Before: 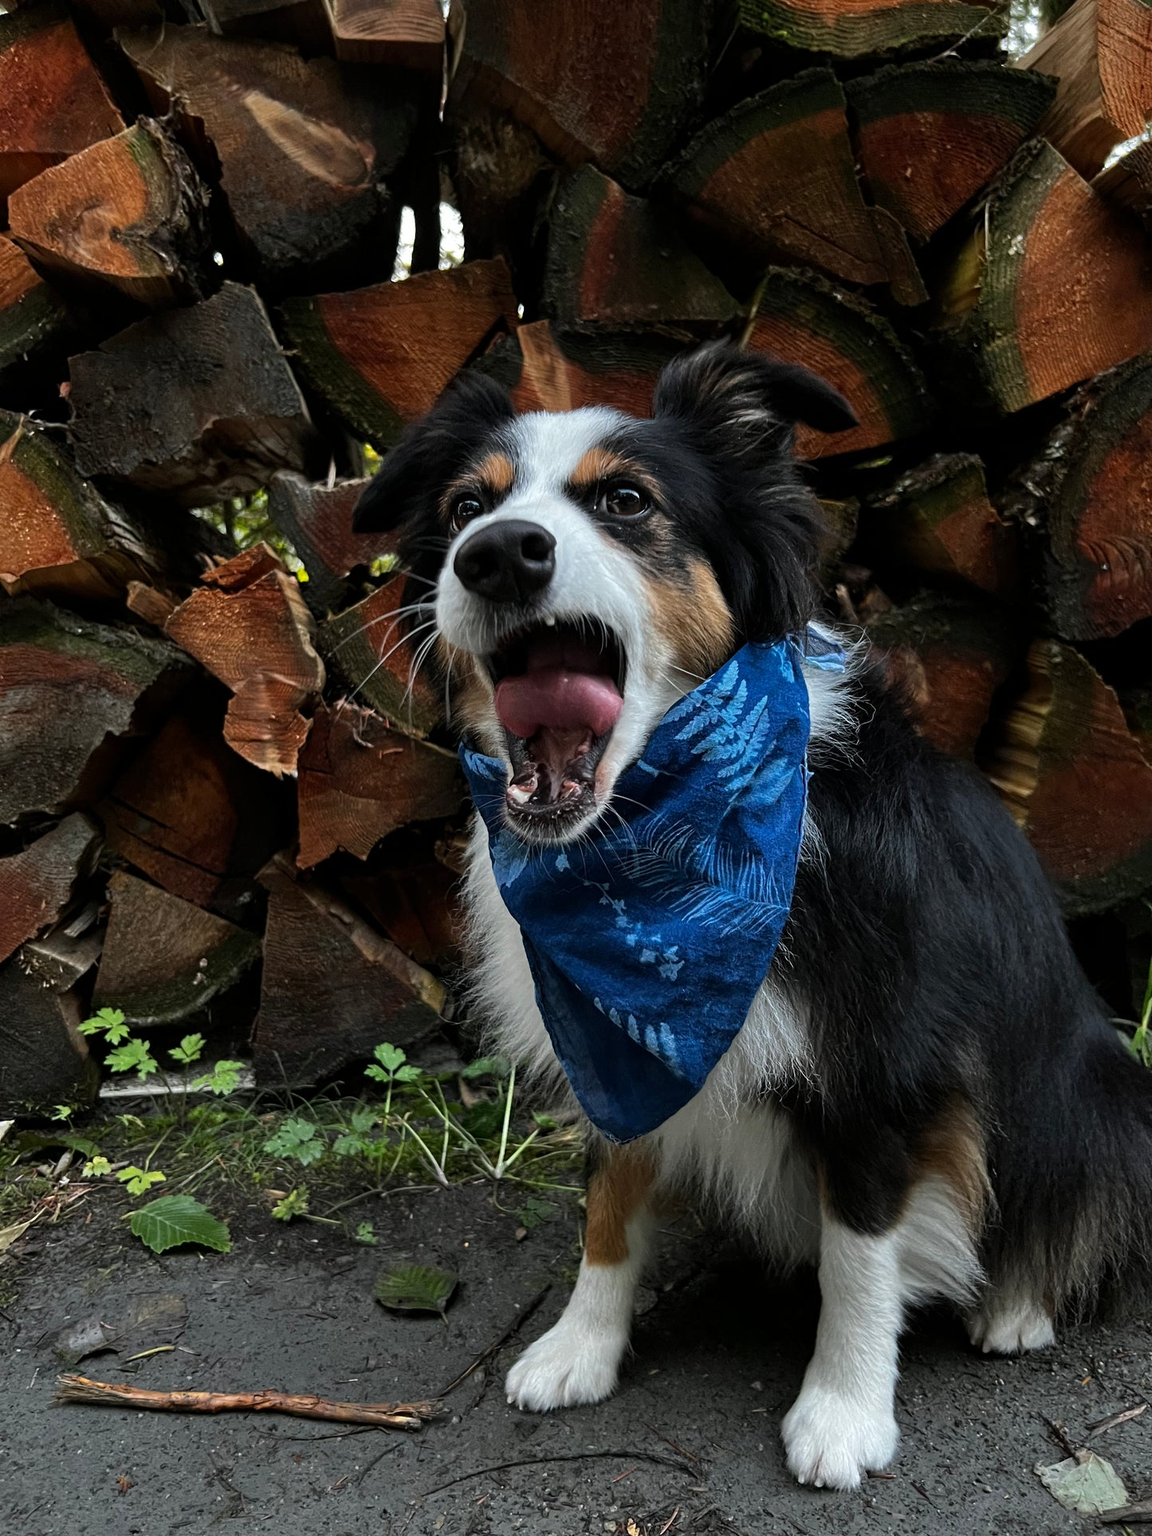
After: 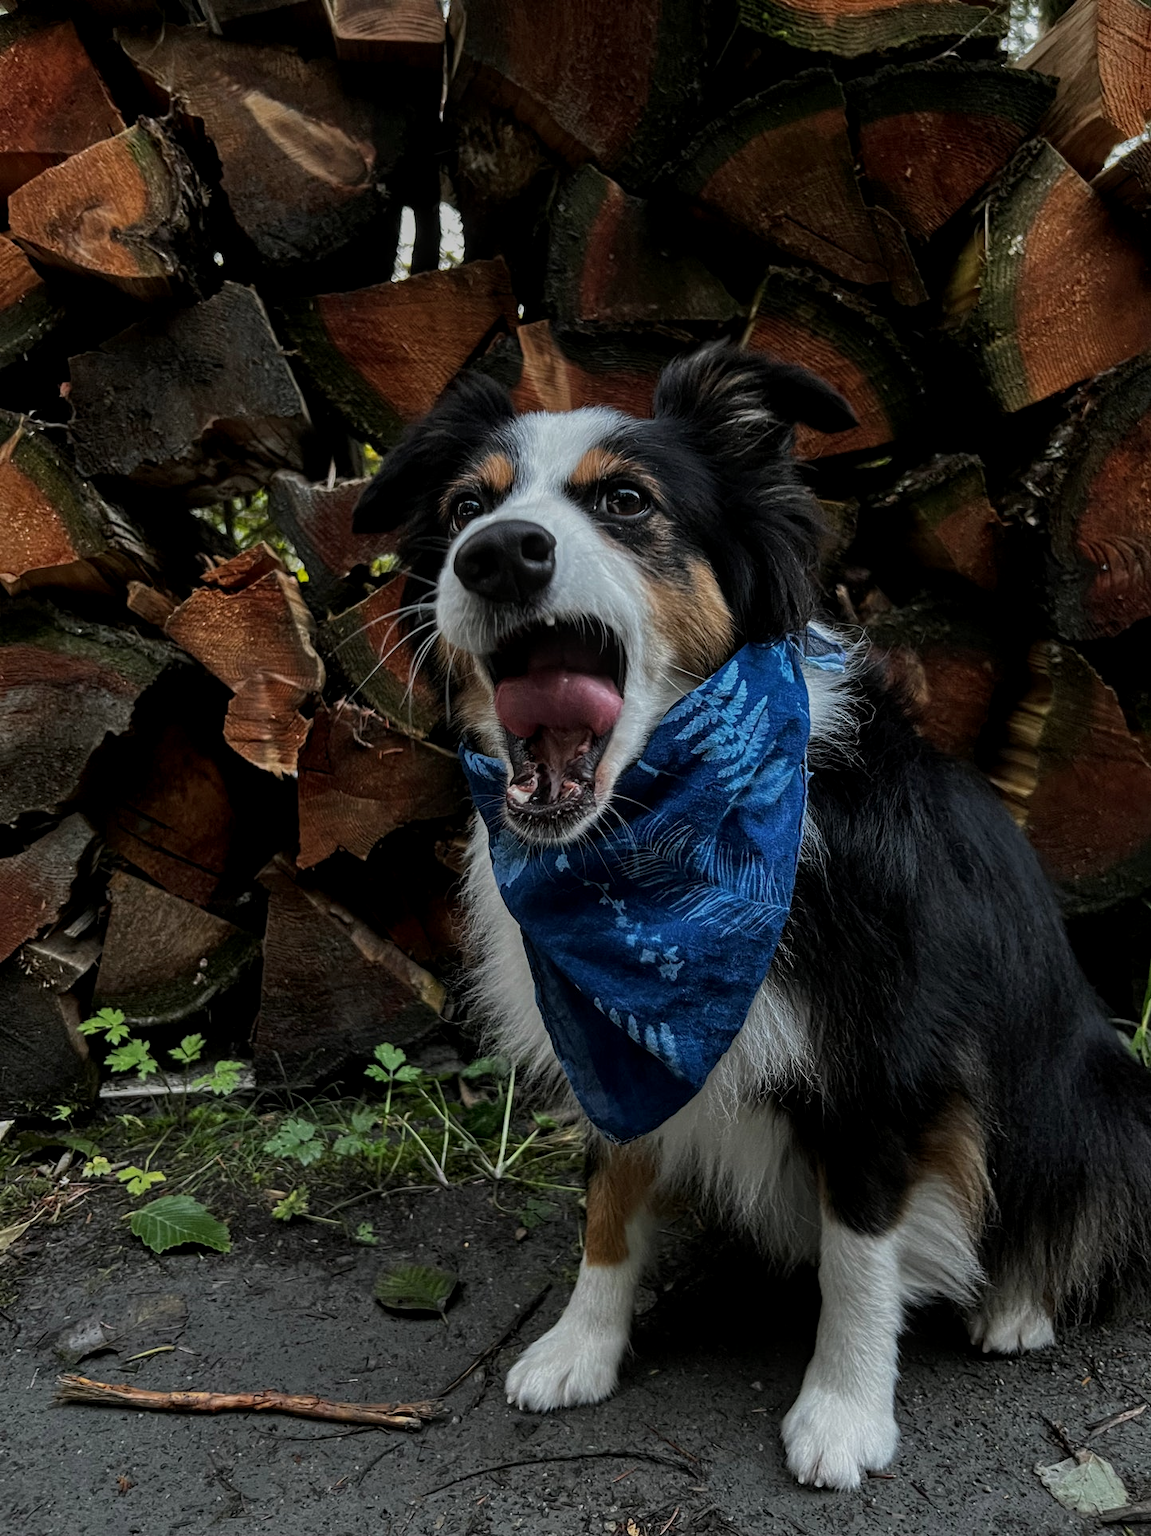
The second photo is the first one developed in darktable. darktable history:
exposure: exposure -0.586 EV, compensate highlight preservation false
local contrast: on, module defaults
